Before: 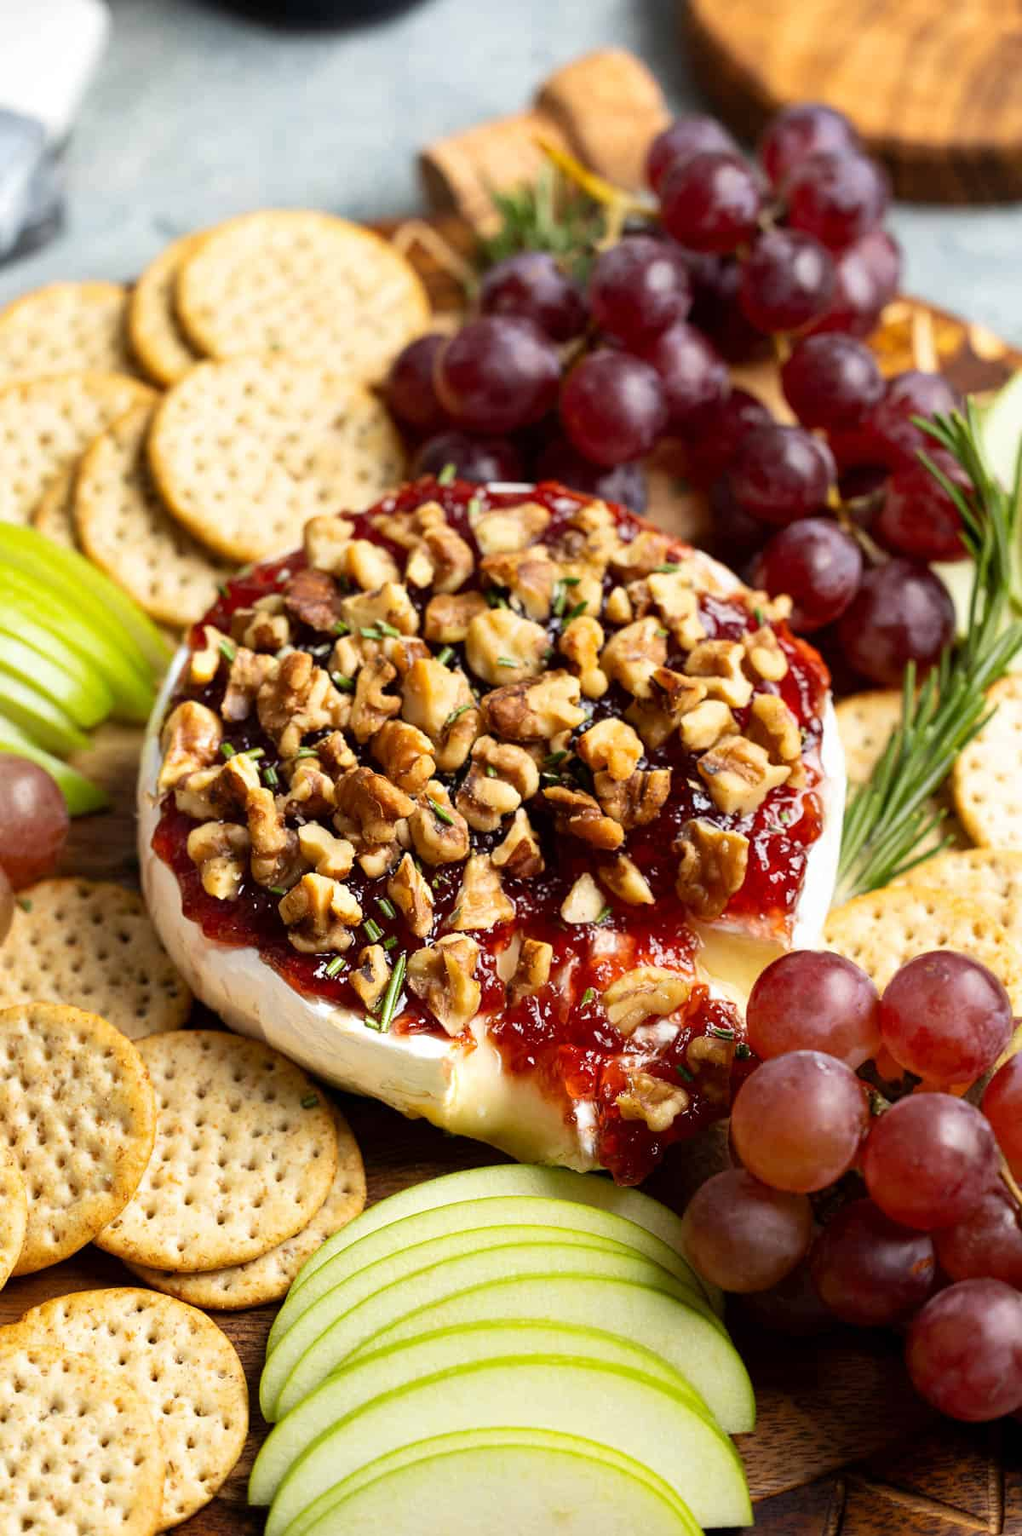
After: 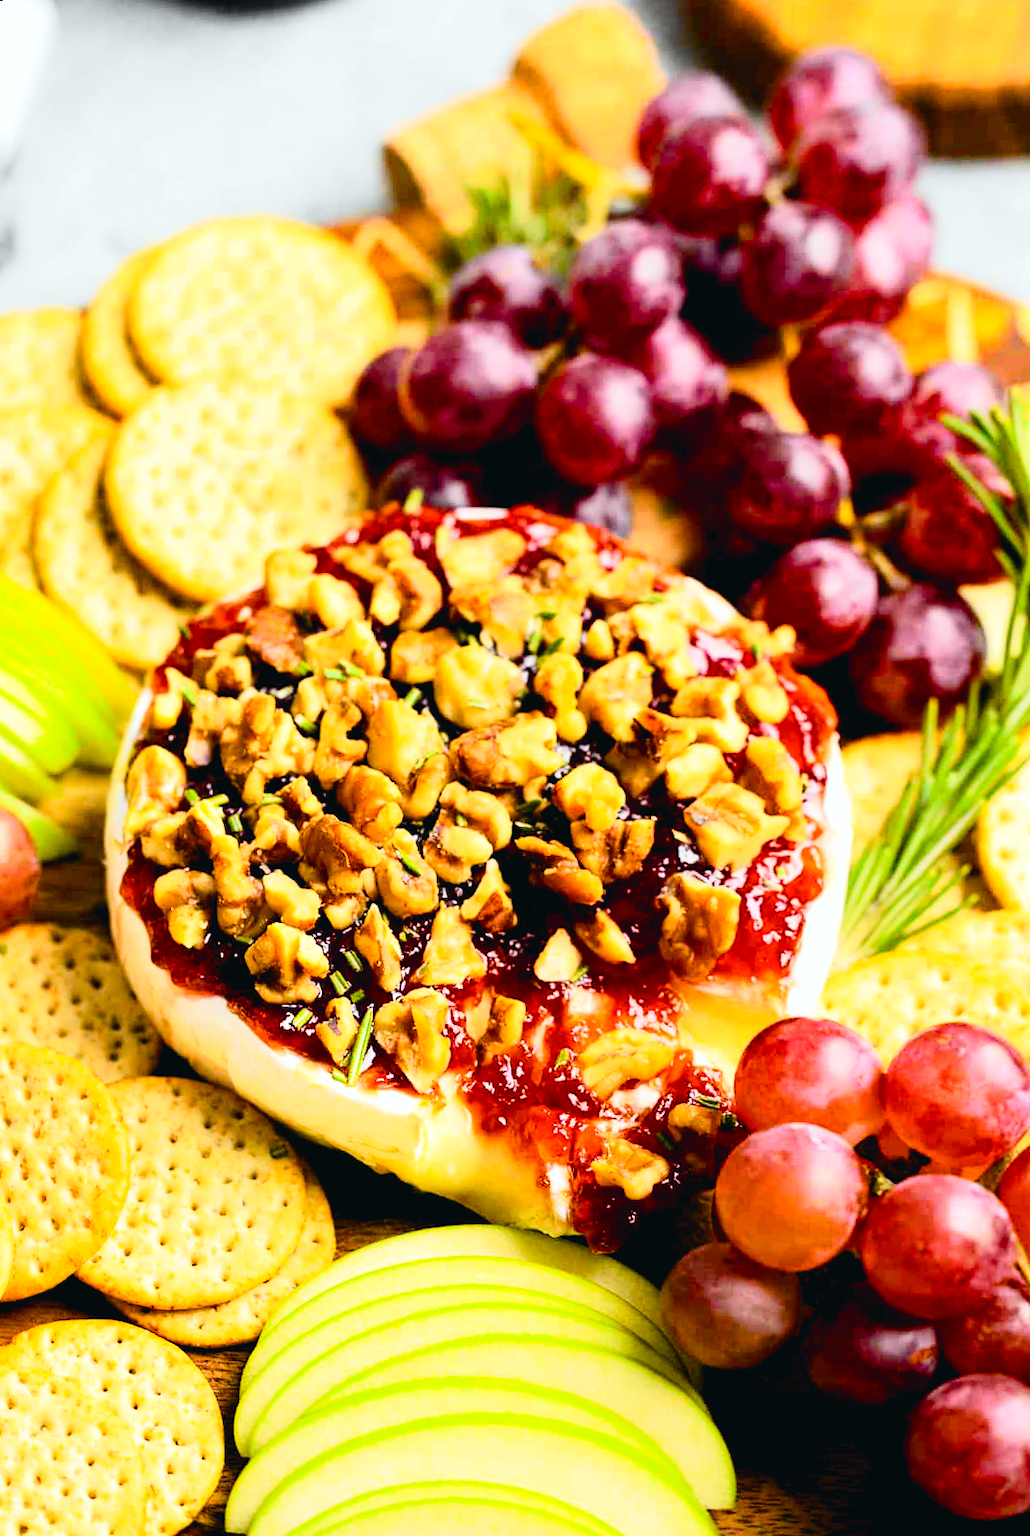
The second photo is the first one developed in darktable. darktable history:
tone curve: curves: ch0 [(0, 0.026) (0.058, 0.049) (0.246, 0.214) (0.437, 0.498) (0.55, 0.644) (0.657, 0.767) (0.822, 0.9) (1, 0.961)]; ch1 [(0, 0) (0.346, 0.307) (0.408, 0.369) (0.453, 0.457) (0.476, 0.489) (0.502, 0.493) (0.521, 0.515) (0.537, 0.531) (0.612, 0.641) (0.676, 0.728) (1, 1)]; ch2 [(0, 0) (0.346, 0.34) (0.434, 0.46) (0.485, 0.494) (0.5, 0.494) (0.511, 0.504) (0.537, 0.551) (0.579, 0.599) (0.625, 0.686) (1, 1)], color space Lab, independent channels, preserve colors none
rotate and perspective: rotation 0.062°, lens shift (vertical) 0.115, lens shift (horizontal) -0.133, crop left 0.047, crop right 0.94, crop top 0.061, crop bottom 0.94
contrast brightness saturation: brightness 0.15
exposure: exposure 0.258 EV, compensate highlight preservation false
color balance rgb: global offset › luminance -0.51%, perceptual saturation grading › global saturation 27.53%, perceptual saturation grading › highlights -25%, perceptual saturation grading › shadows 25%, perceptual brilliance grading › highlights 6.62%, perceptual brilliance grading › mid-tones 17.07%, perceptual brilliance grading › shadows -5.23%
